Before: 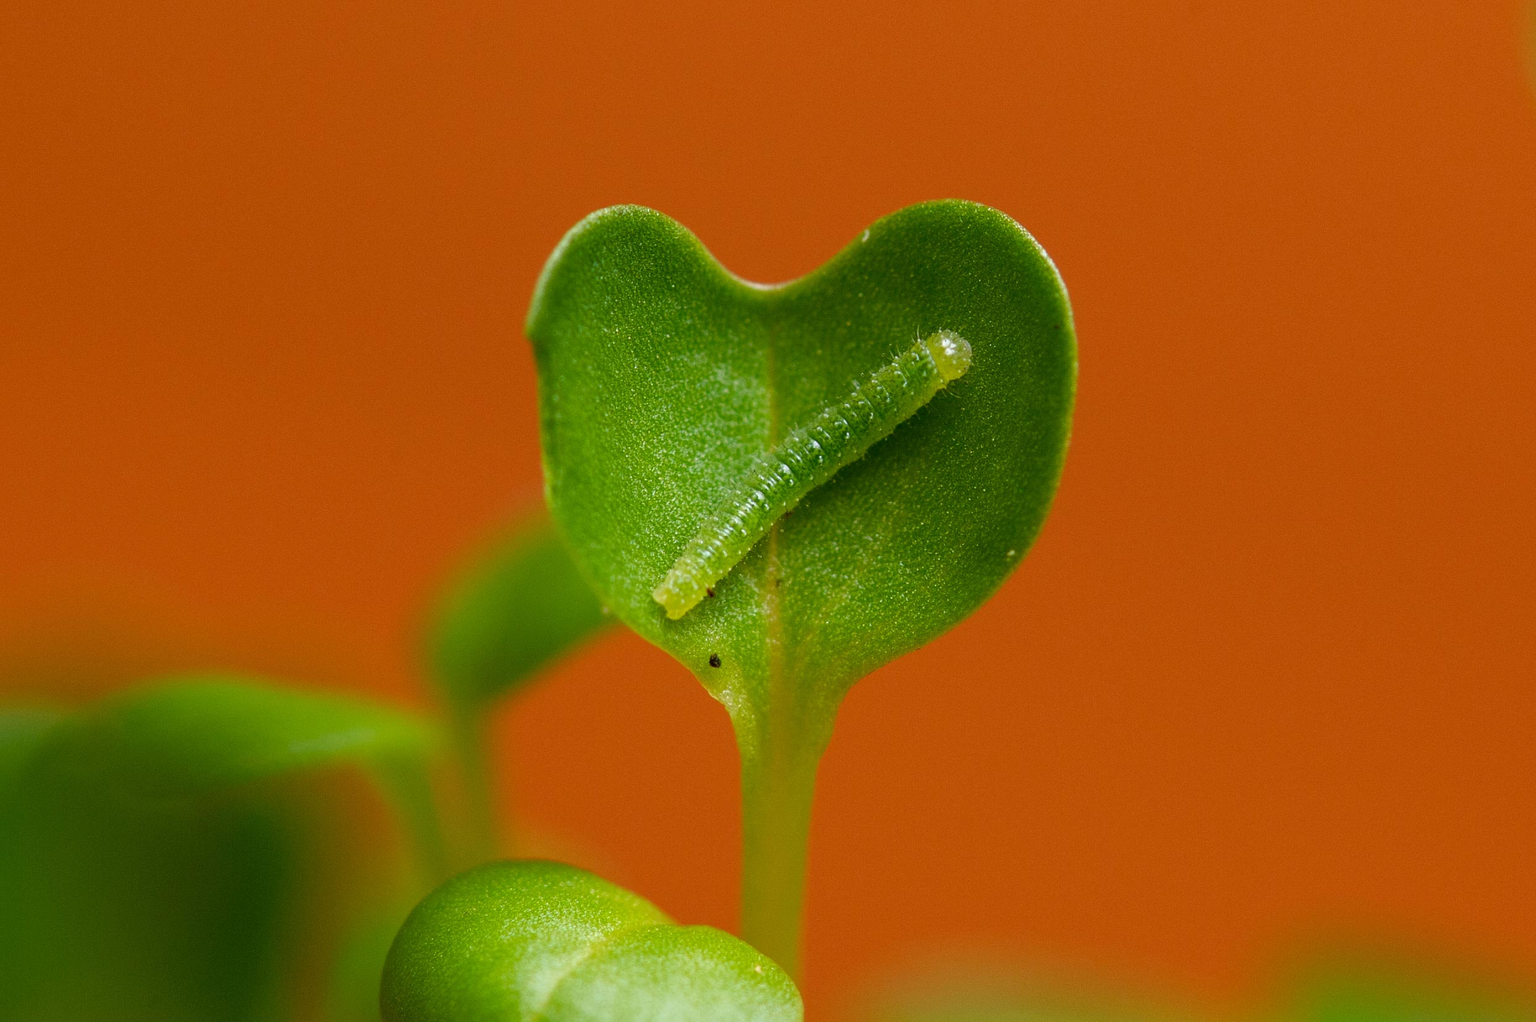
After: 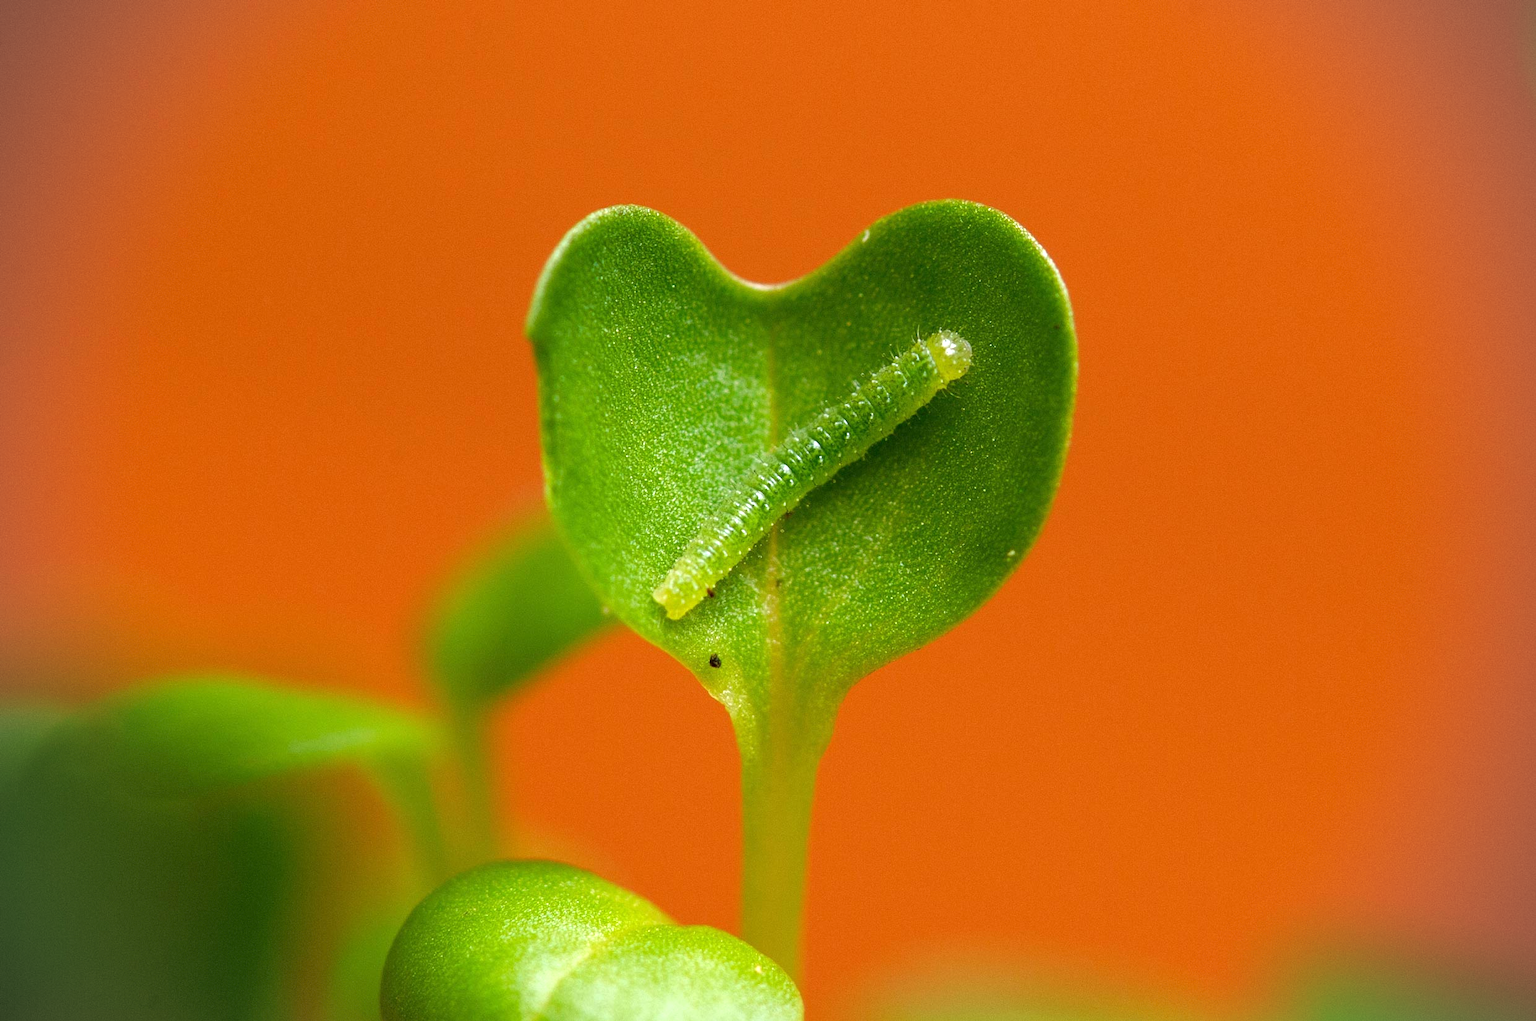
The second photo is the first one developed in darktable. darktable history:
vignetting: dithering 8-bit output, unbound false
exposure: exposure 0.6 EV, compensate highlight preservation false
